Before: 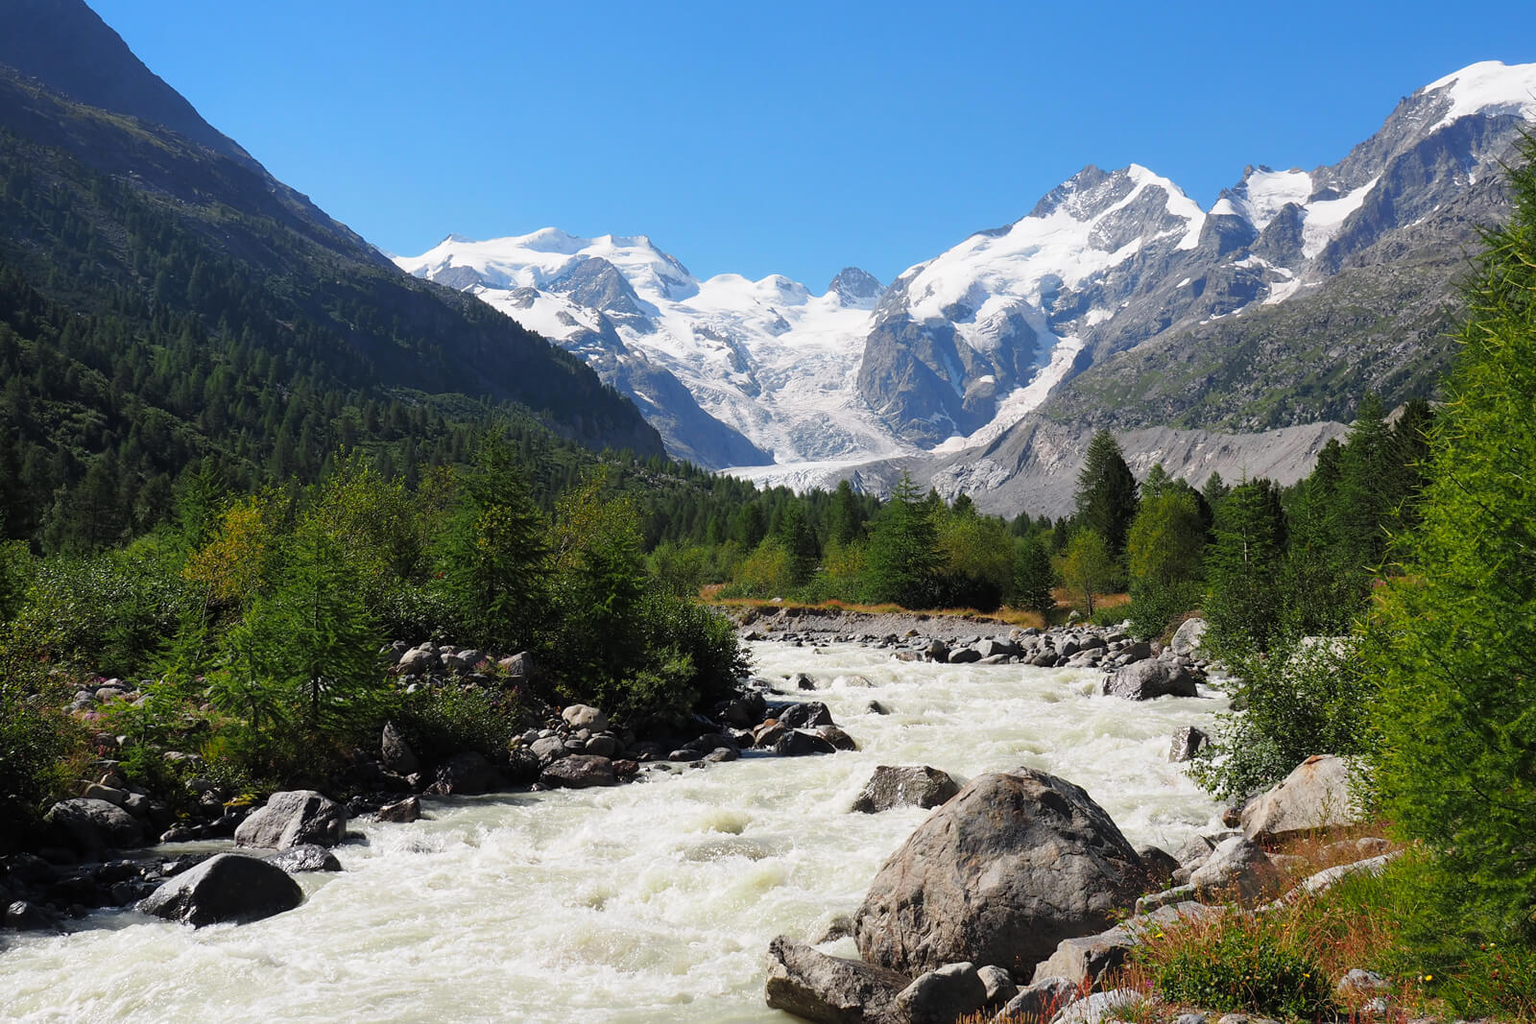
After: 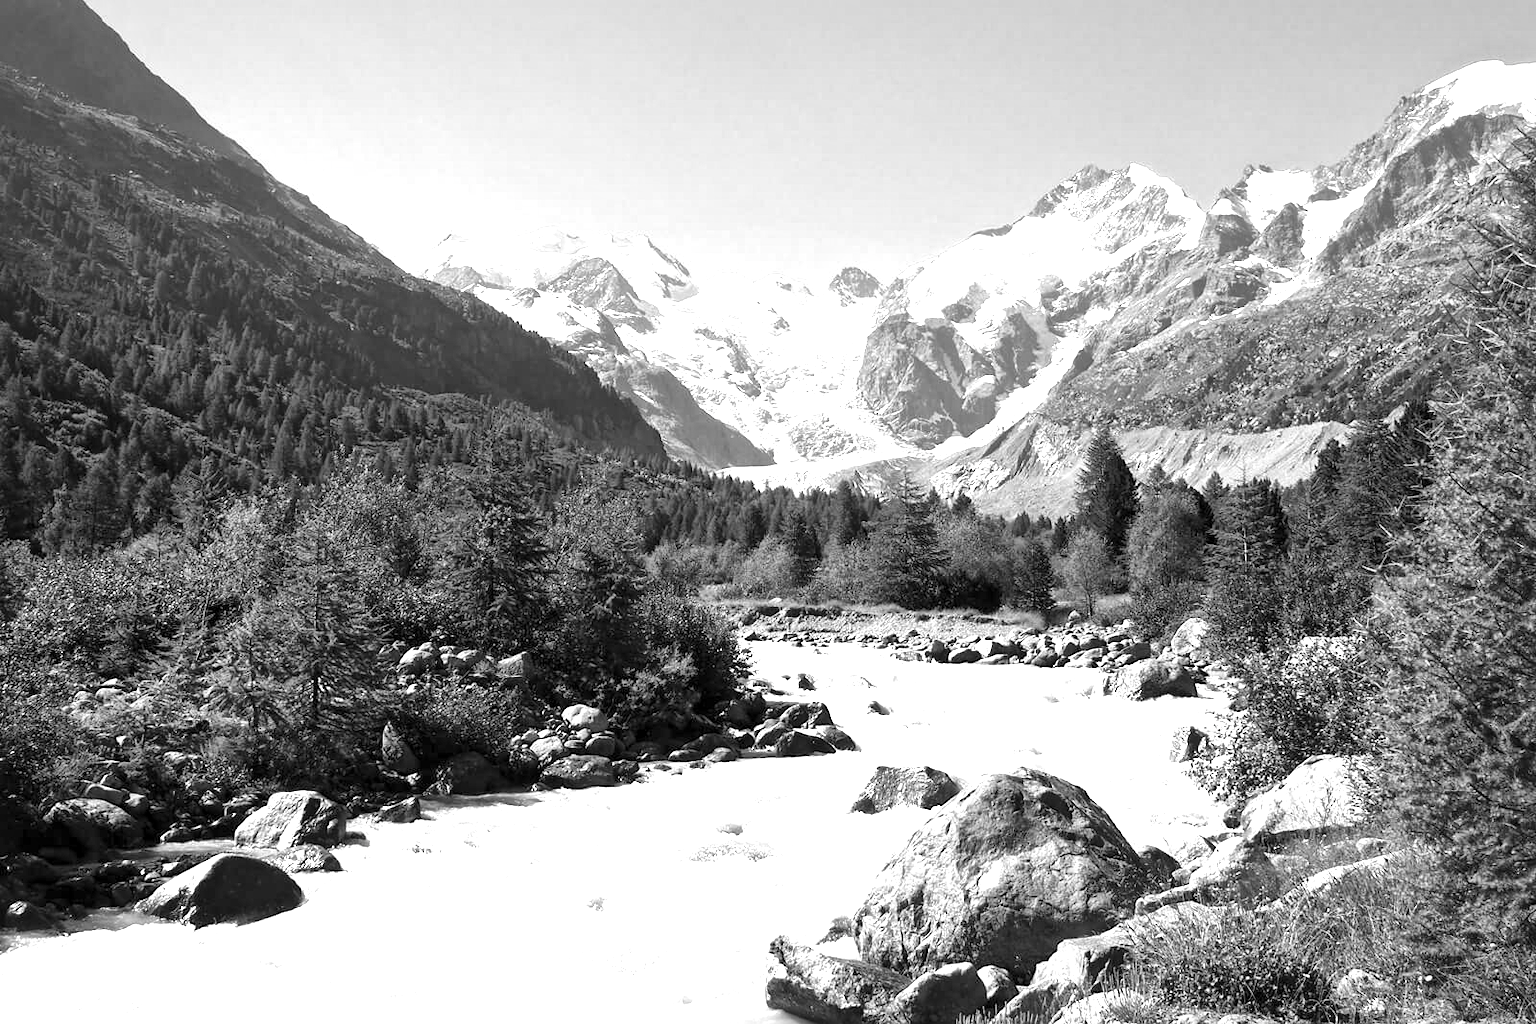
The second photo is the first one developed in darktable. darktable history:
exposure: black level correction 0, exposure 1.199 EV, compensate highlight preservation false
contrast brightness saturation: saturation -1
local contrast: mode bilateral grid, contrast 19, coarseness 18, detail 164%, midtone range 0.2
color calibration: illuminant custom, x 0.389, y 0.387, temperature 3828.51 K
